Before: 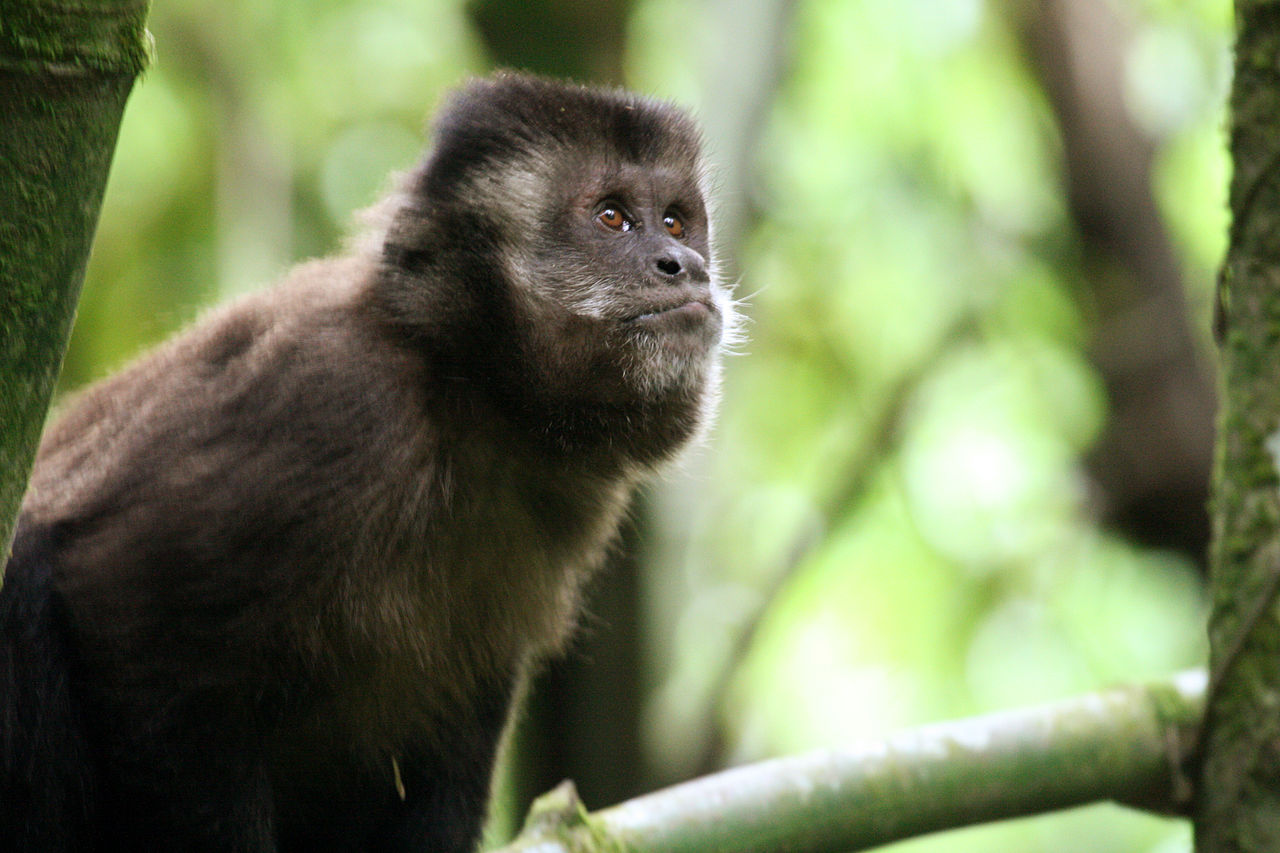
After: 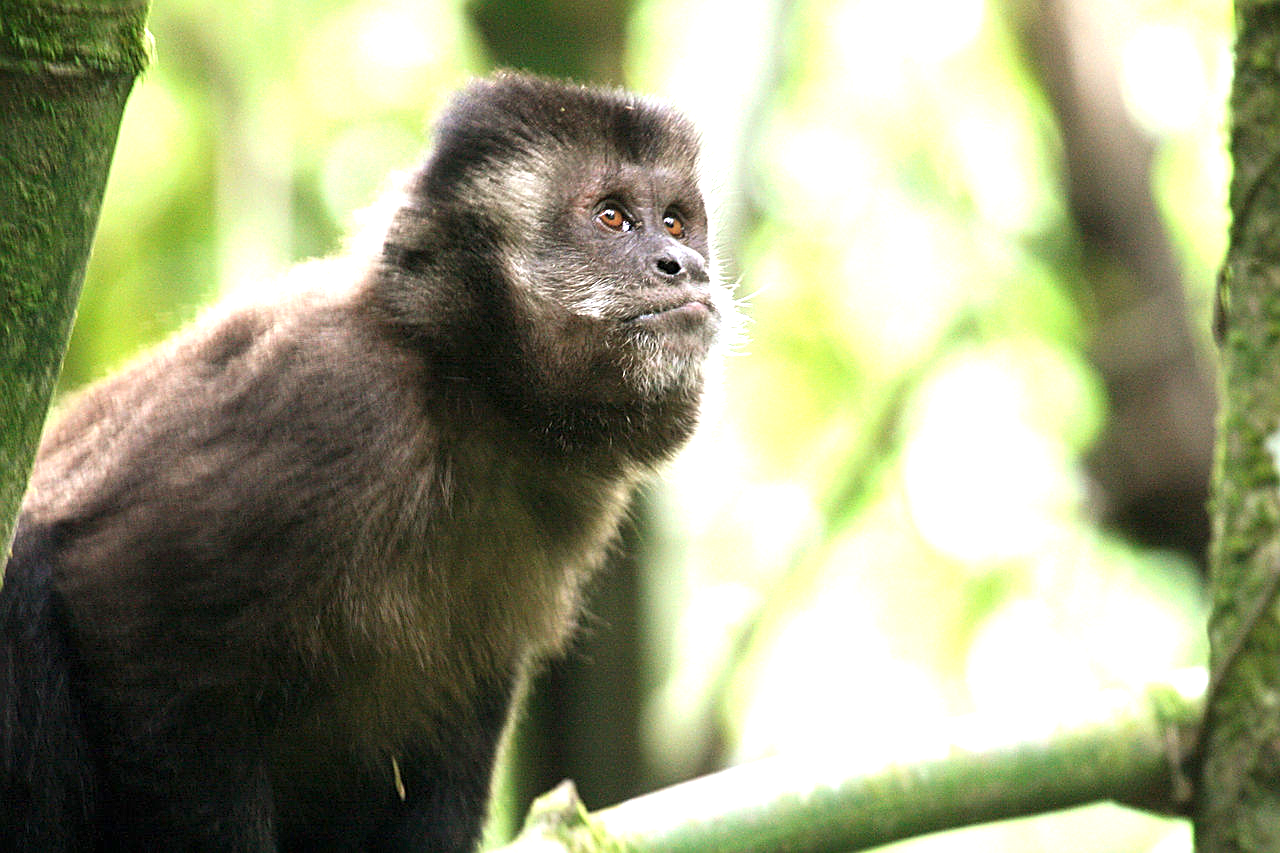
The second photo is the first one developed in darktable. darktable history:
exposure: exposure 1.2 EV, compensate highlight preservation false
sharpen: on, module defaults
